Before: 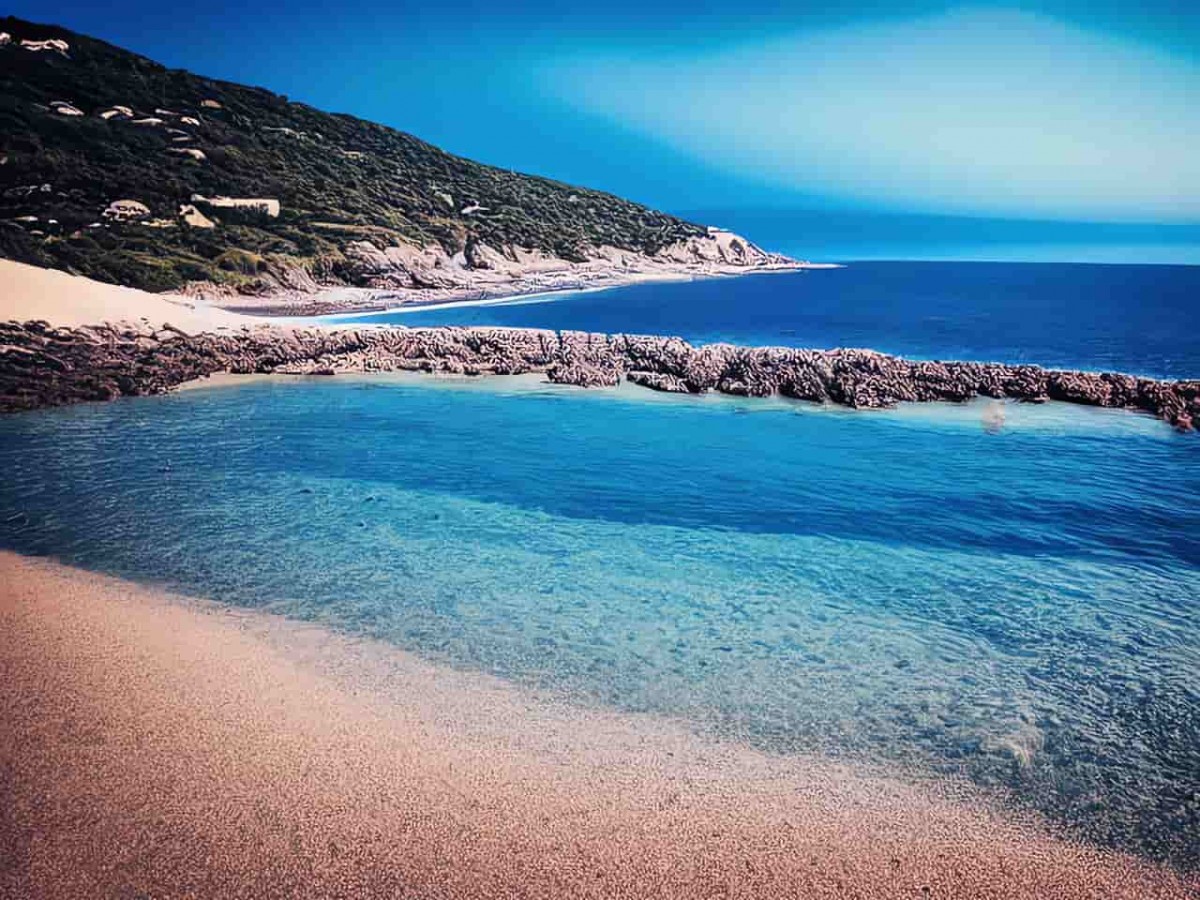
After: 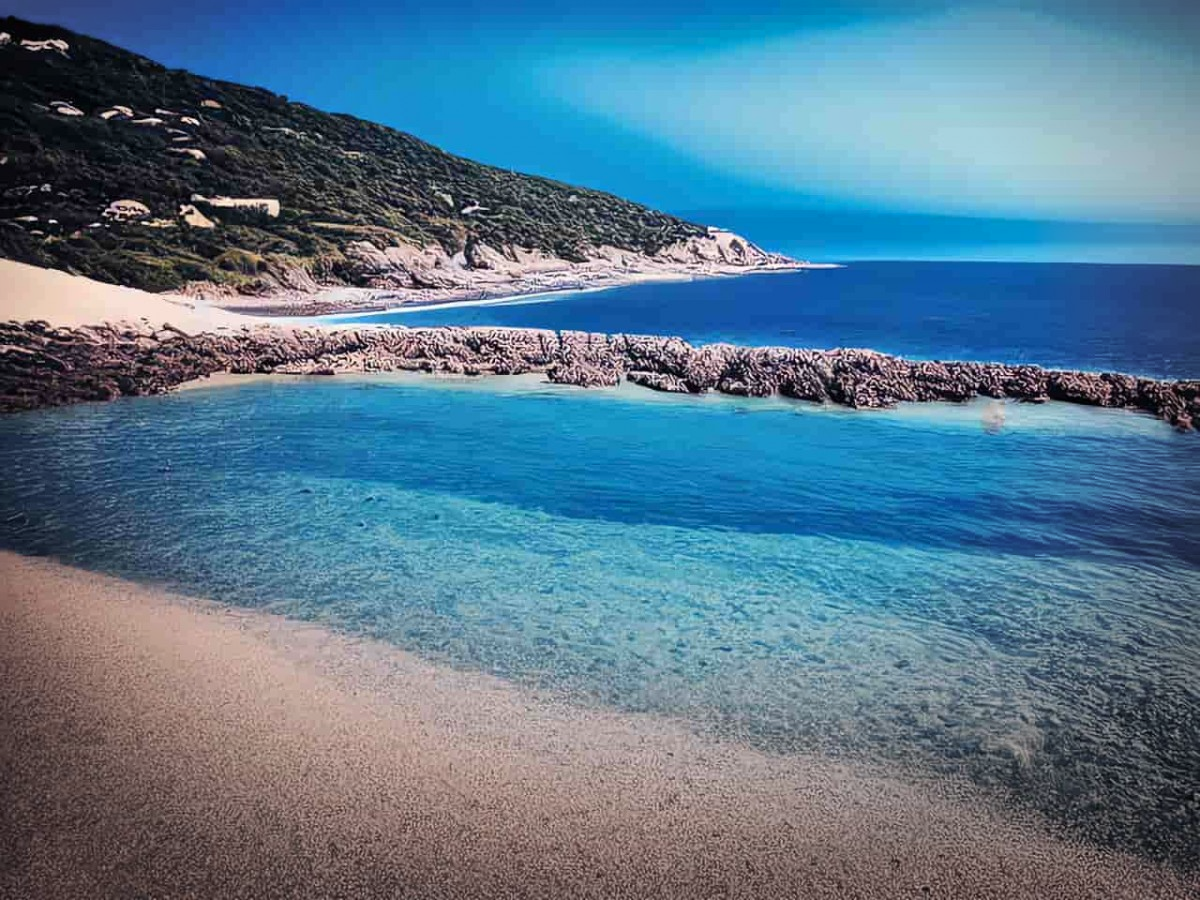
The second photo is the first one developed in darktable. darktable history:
vignetting: center (-0.065, -0.308), automatic ratio true
shadows and highlights: shadows 40.06, highlights -53.87, low approximation 0.01, soften with gaussian
